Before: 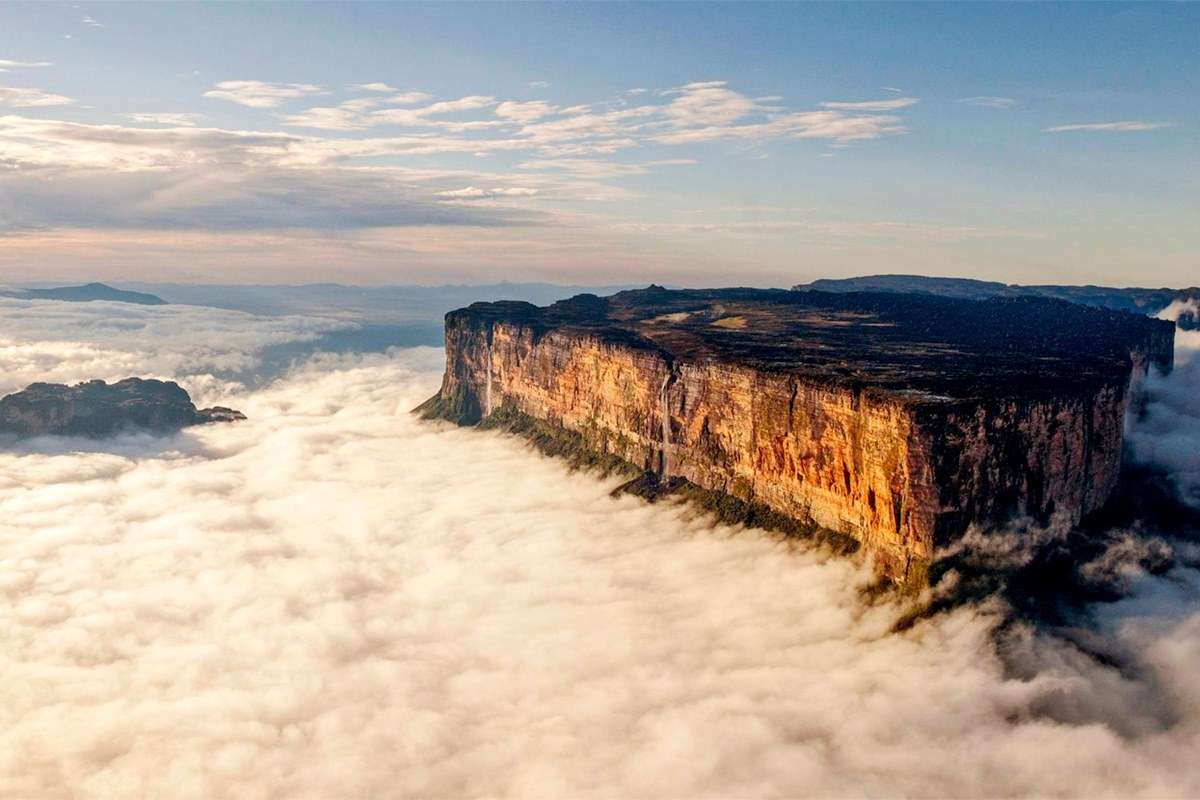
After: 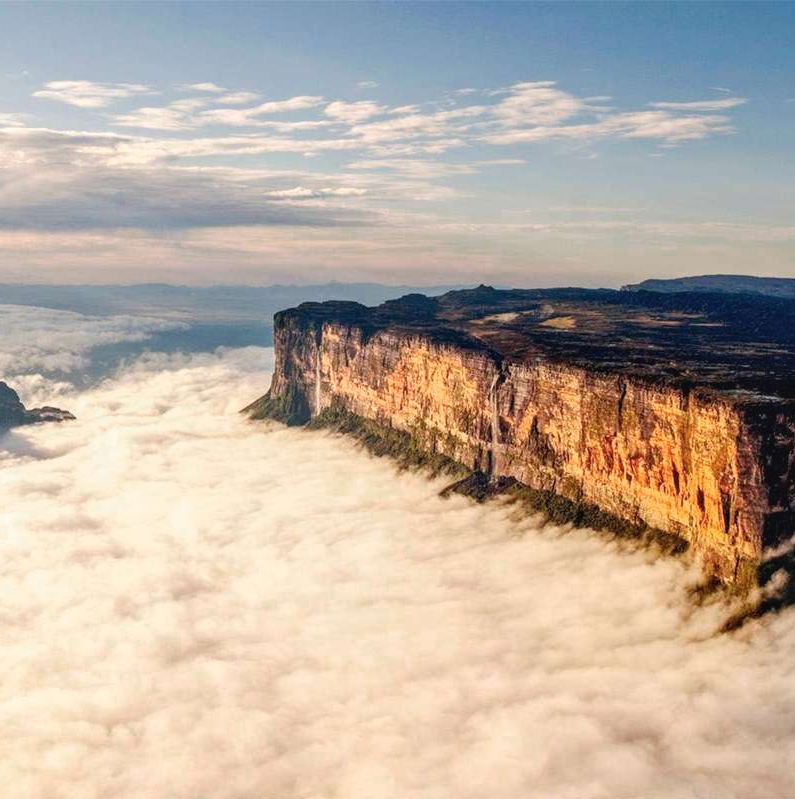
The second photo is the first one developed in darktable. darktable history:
crop and rotate: left 14.309%, right 19.407%
local contrast: detail 110%
color zones: curves: ch0 [(0, 0.465) (0.092, 0.596) (0.289, 0.464) (0.429, 0.453) (0.571, 0.464) (0.714, 0.455) (0.857, 0.462) (1, 0.465)]
